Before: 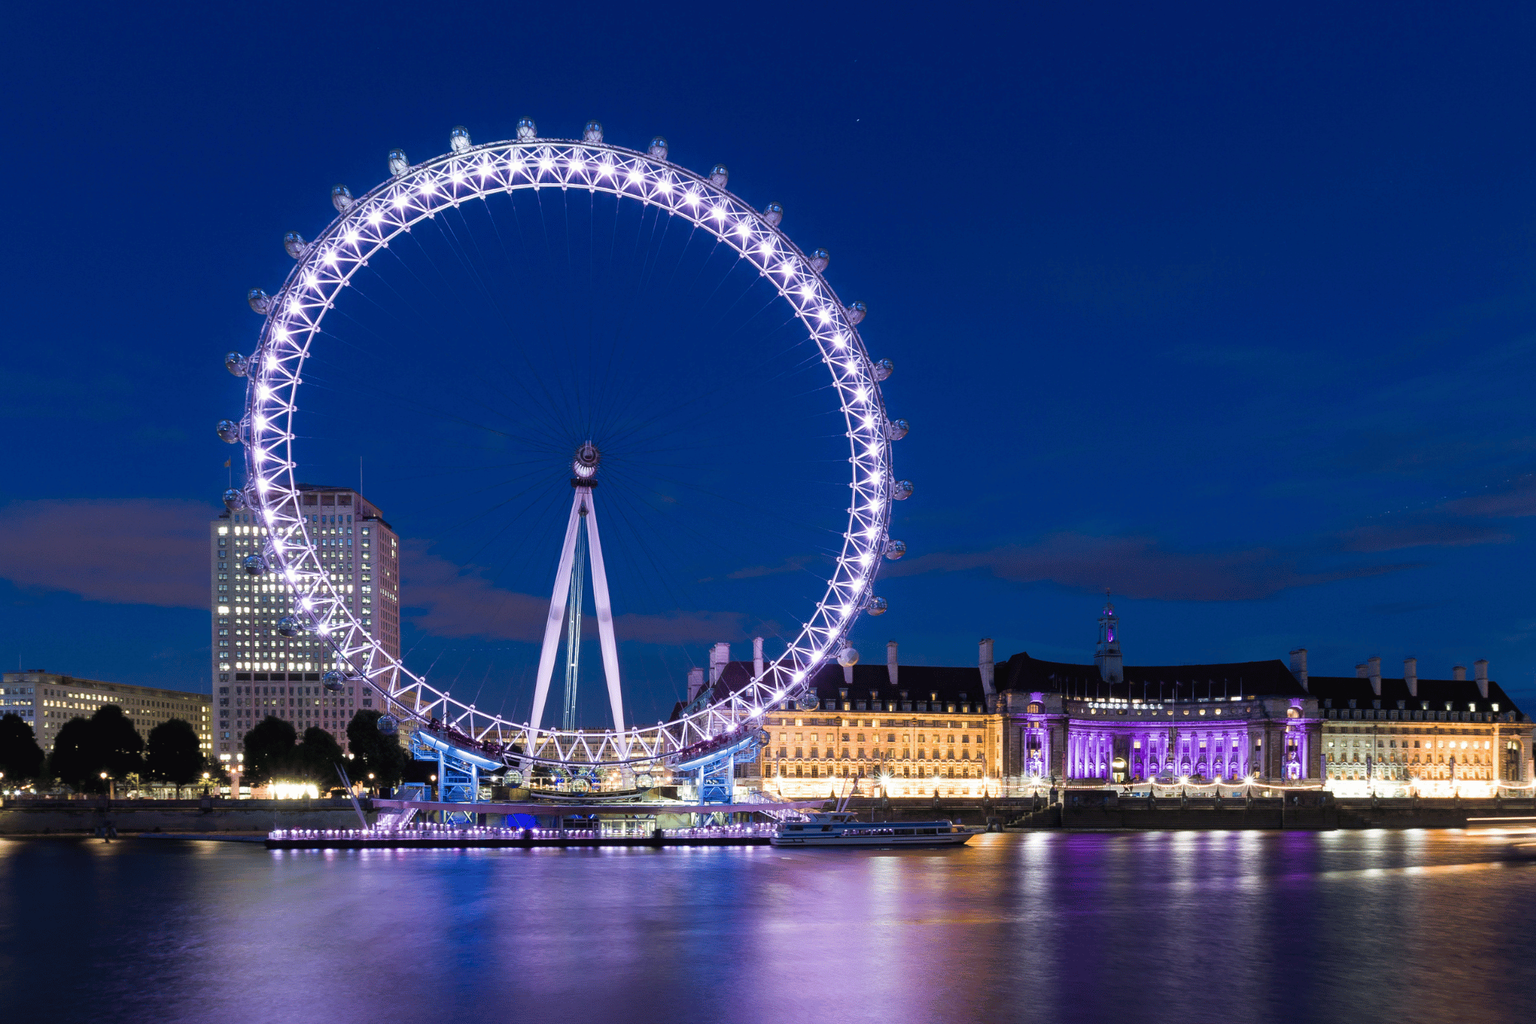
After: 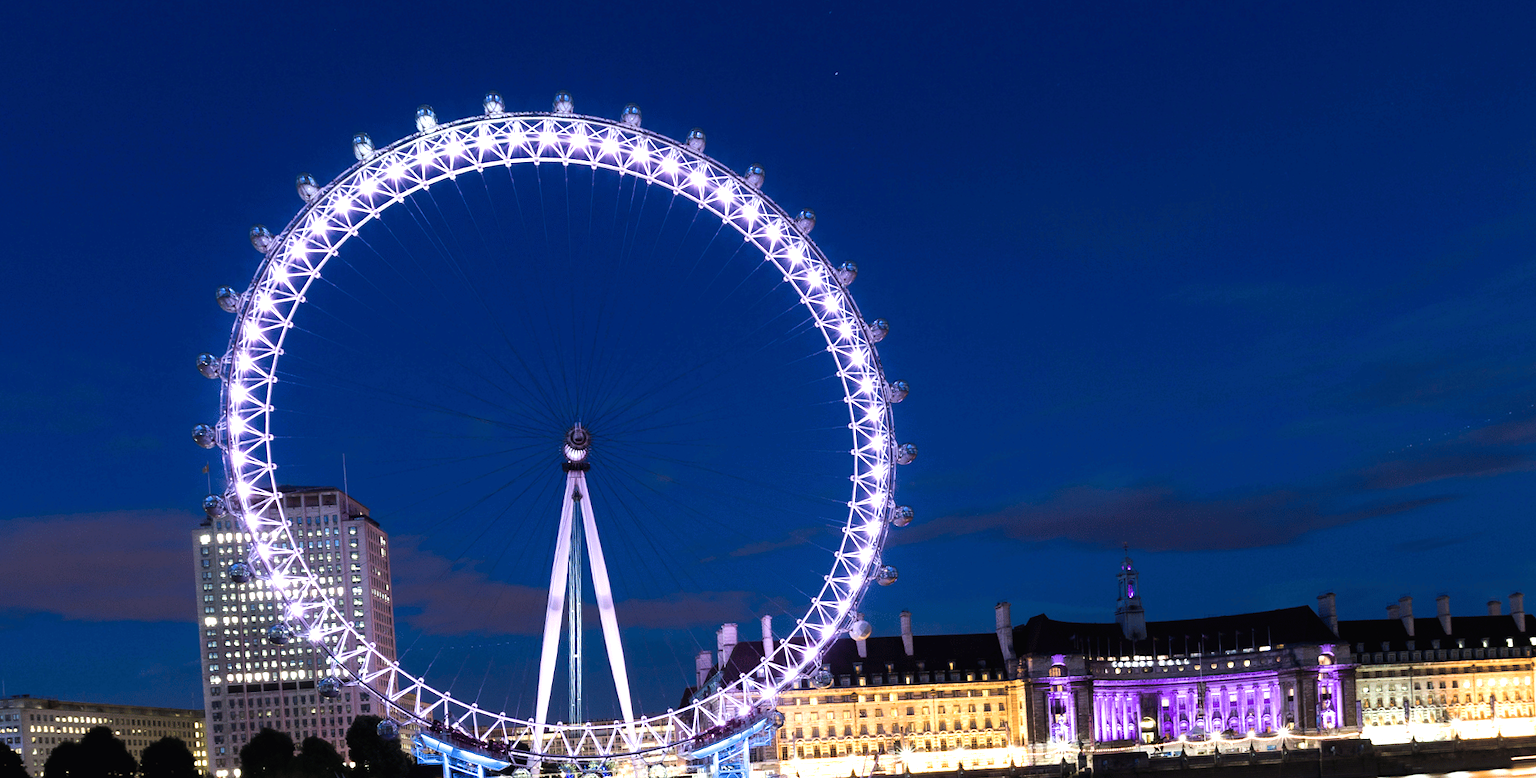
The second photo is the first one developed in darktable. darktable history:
crop: bottom 19.644%
rotate and perspective: rotation -3.52°, crop left 0.036, crop right 0.964, crop top 0.081, crop bottom 0.919
tone equalizer: -8 EV -0.75 EV, -7 EV -0.7 EV, -6 EV -0.6 EV, -5 EV -0.4 EV, -3 EV 0.4 EV, -2 EV 0.6 EV, -1 EV 0.7 EV, +0 EV 0.75 EV, edges refinement/feathering 500, mask exposure compensation -1.57 EV, preserve details no
